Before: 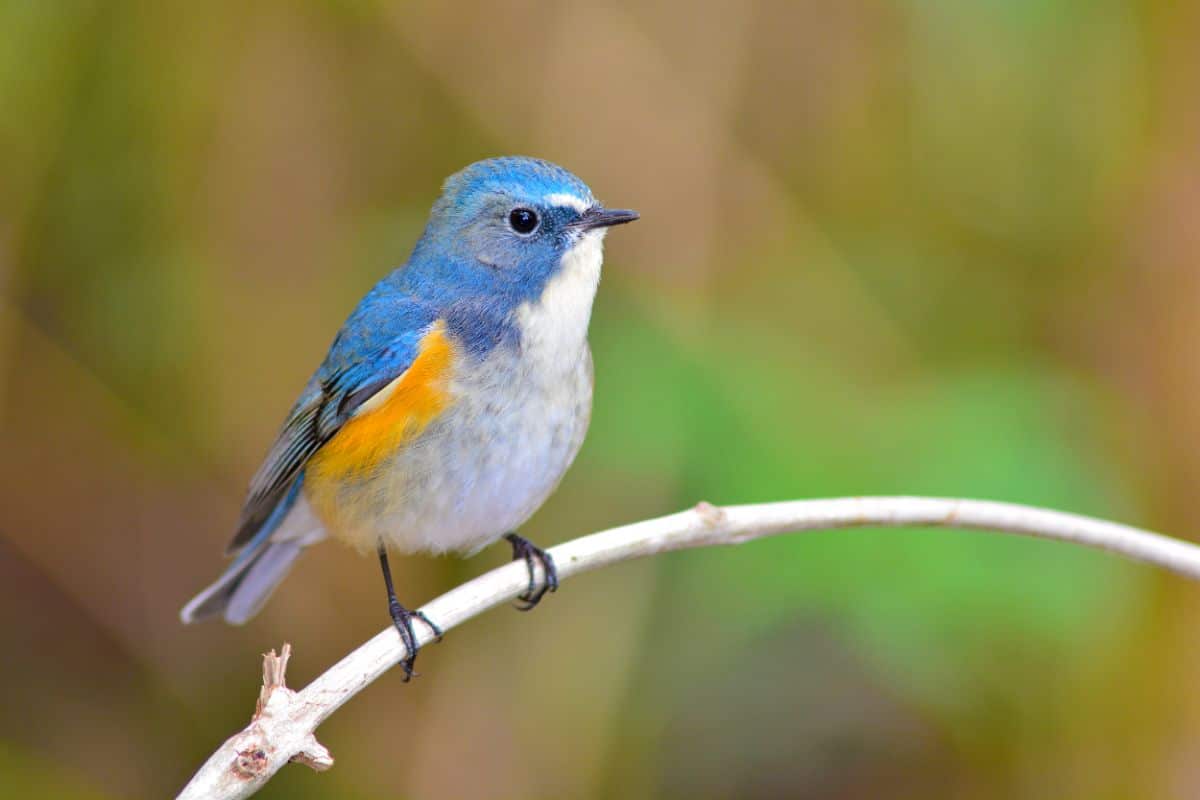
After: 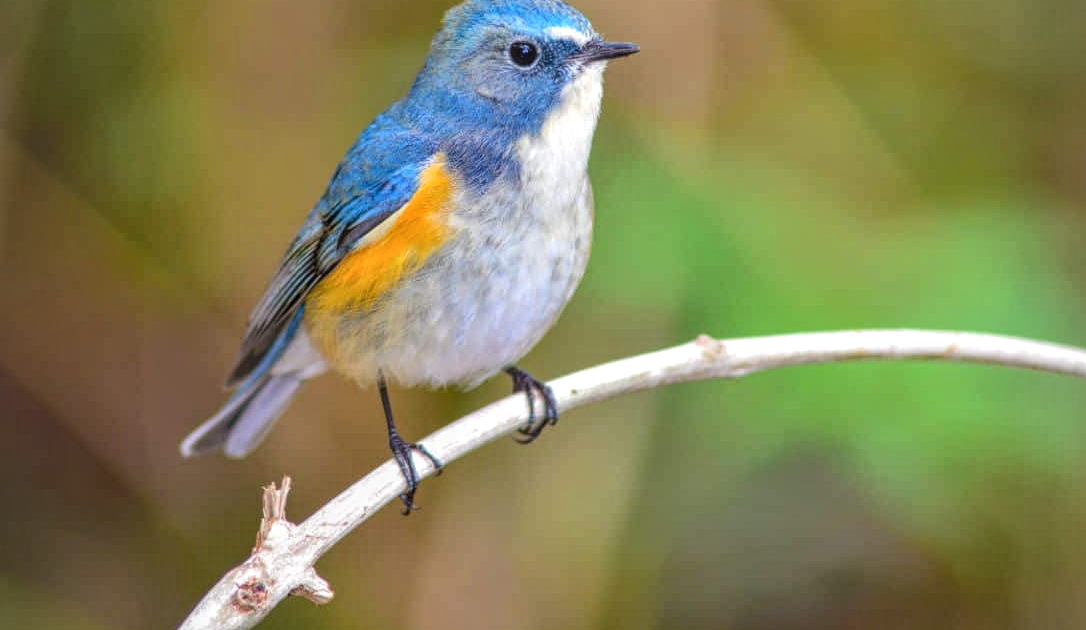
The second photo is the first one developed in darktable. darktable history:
crop: top 20.916%, right 9.437%, bottom 0.316%
vignetting: fall-off radius 60.92%
local contrast: highlights 74%, shadows 55%, detail 176%, midtone range 0.207
